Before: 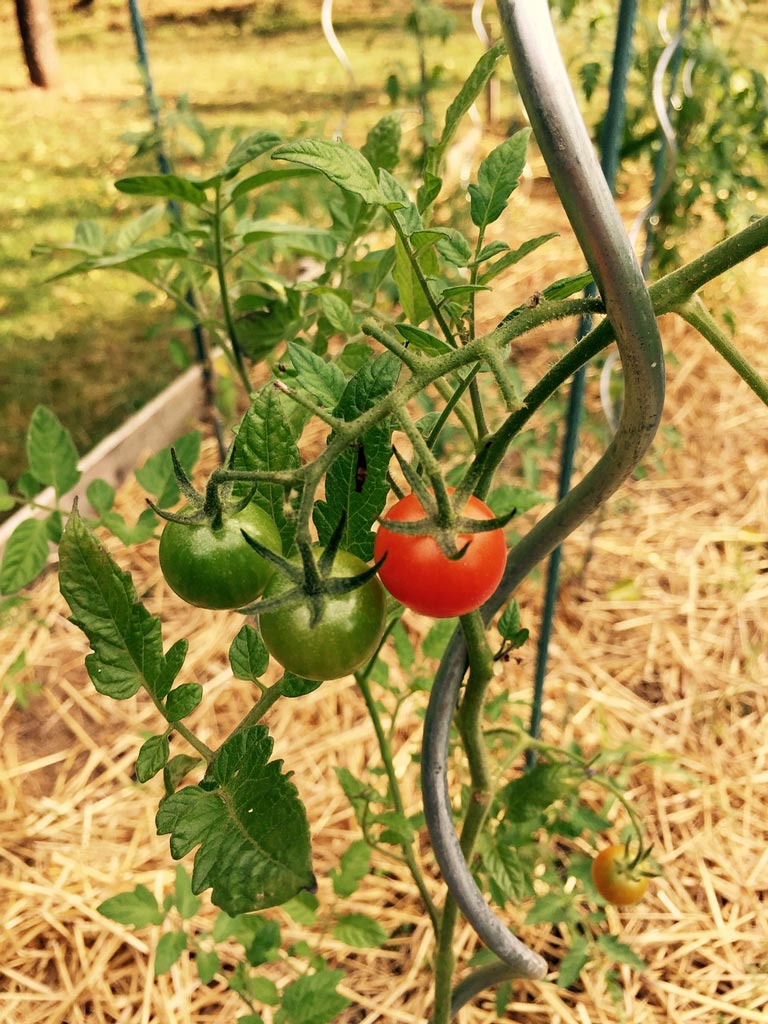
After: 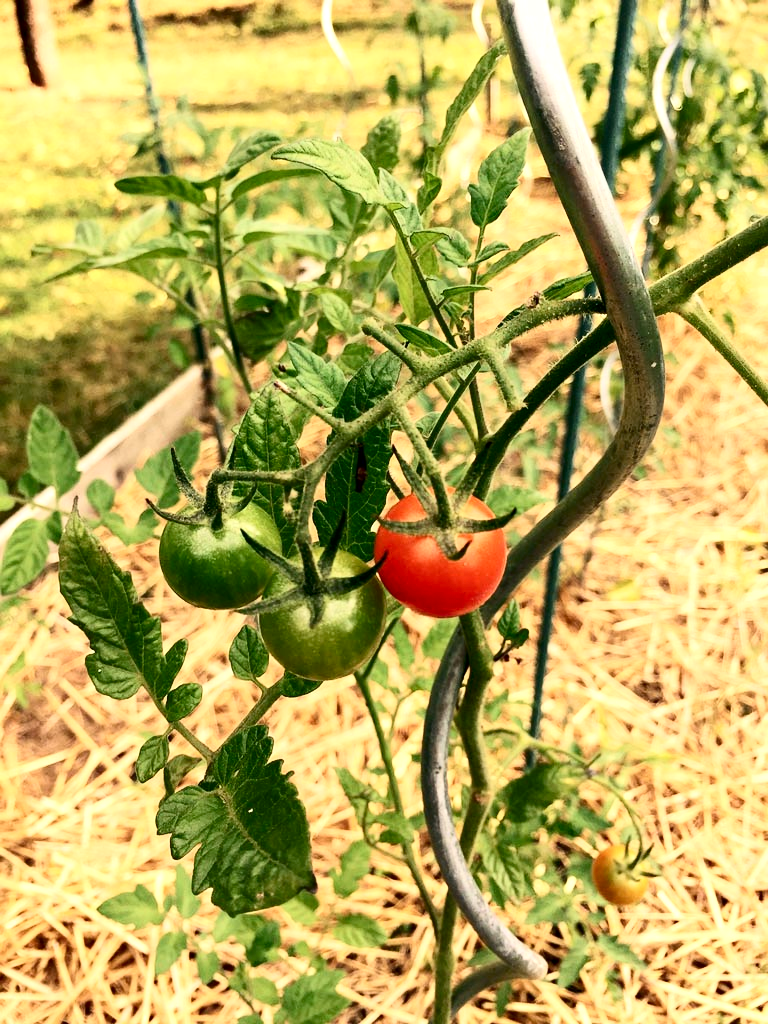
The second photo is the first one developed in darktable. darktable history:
contrast brightness saturation: contrast 0.28
exposure: black level correction 0.003, exposure 0.383 EV, compensate highlight preservation false
